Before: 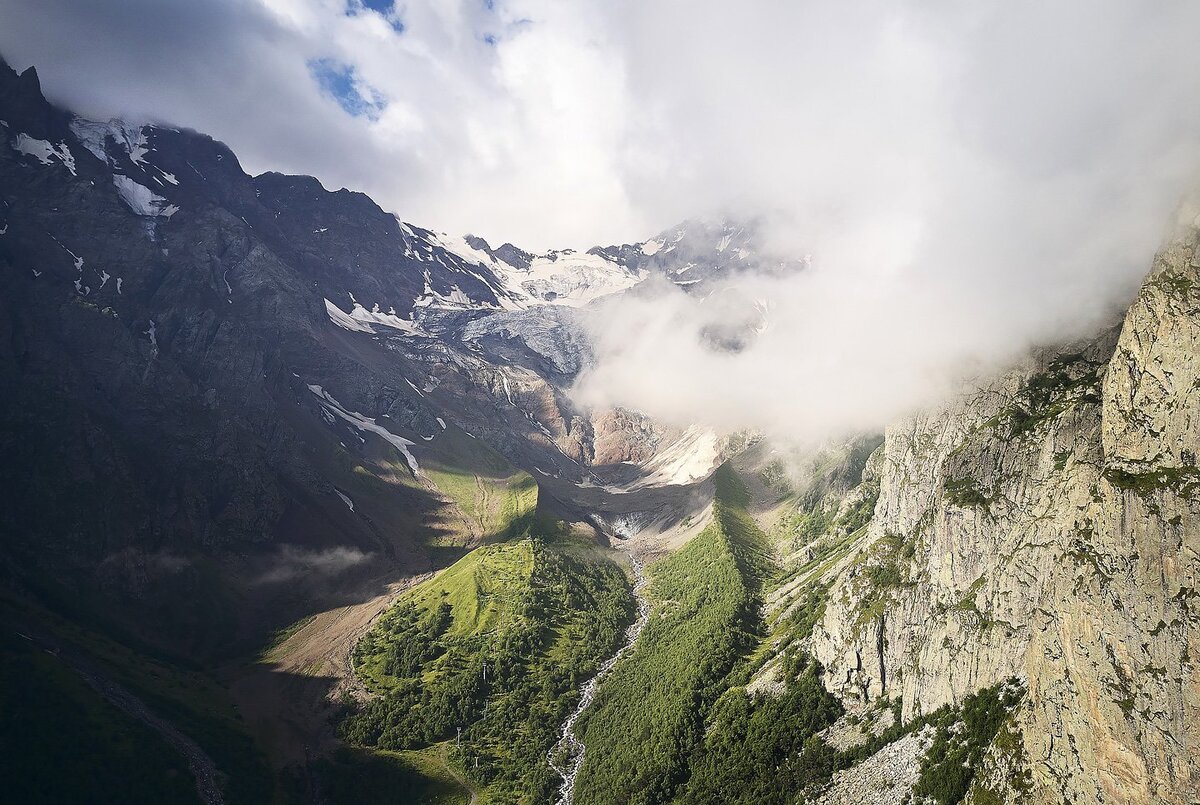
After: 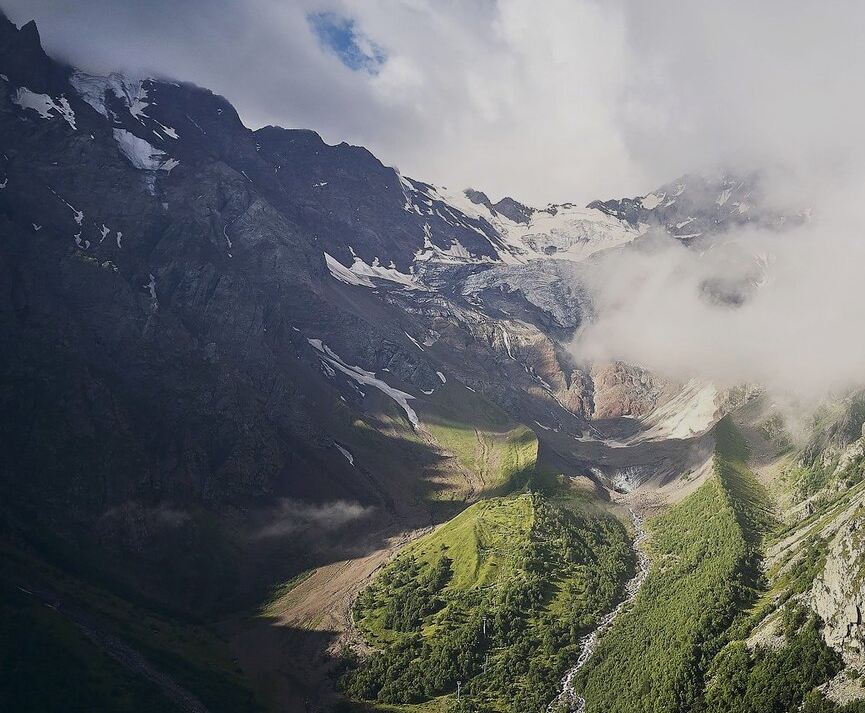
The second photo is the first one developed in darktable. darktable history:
tone equalizer: -8 EV -0.002 EV, -7 EV 0.005 EV, -6 EV -0.017 EV, -5 EV 0.01 EV, -4 EV -0.013 EV, -3 EV 0.02 EV, -2 EV -0.074 EV, -1 EV -0.293 EV, +0 EV -0.568 EV
crop: top 5.738%, right 27.885%, bottom 5.599%
